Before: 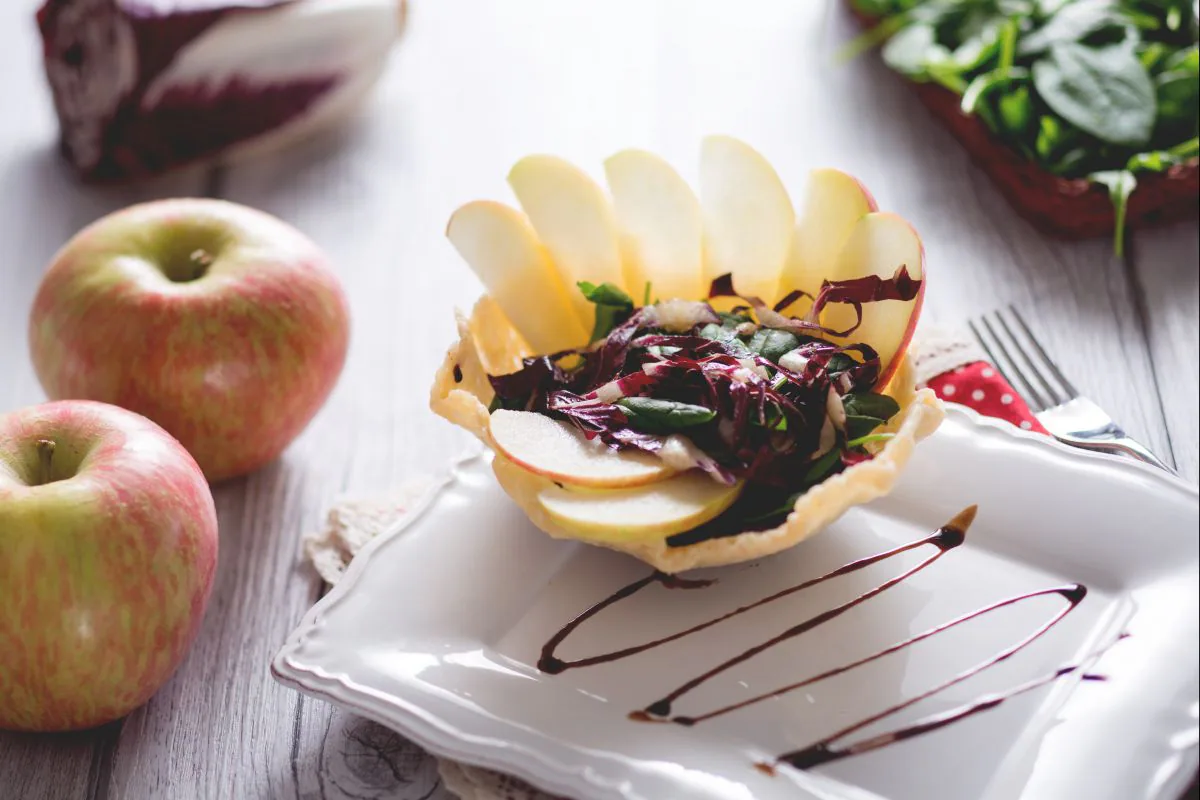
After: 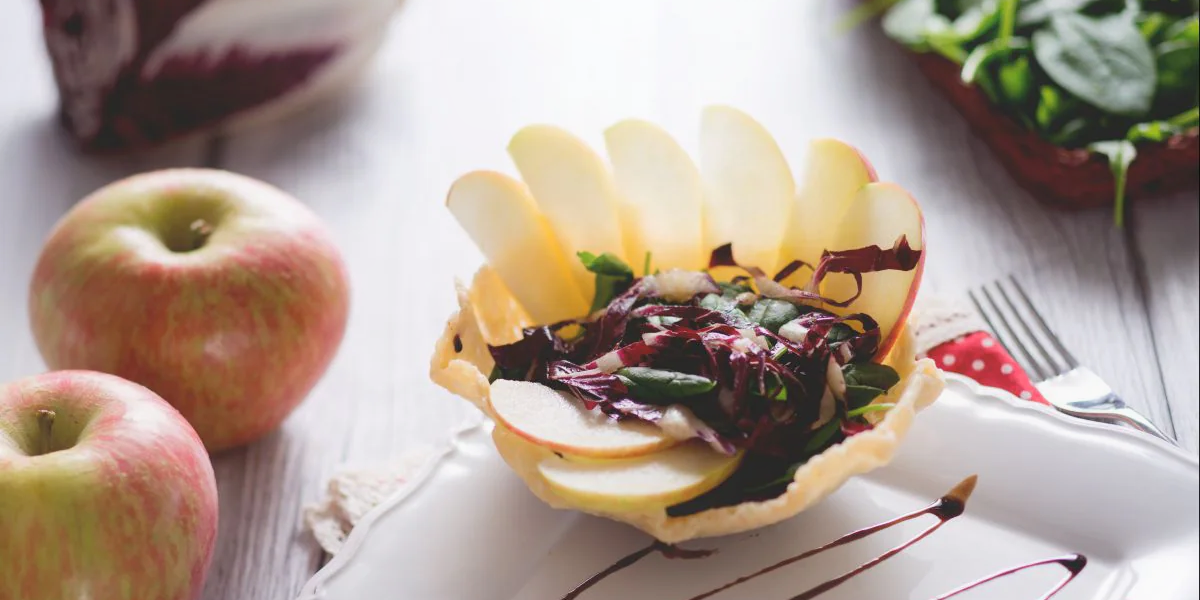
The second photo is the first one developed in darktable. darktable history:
contrast equalizer: octaves 7, y [[0.6 ×6], [0.55 ×6], [0 ×6], [0 ×6], [0 ×6]], mix -0.3
crop: top 3.857%, bottom 21.132%
